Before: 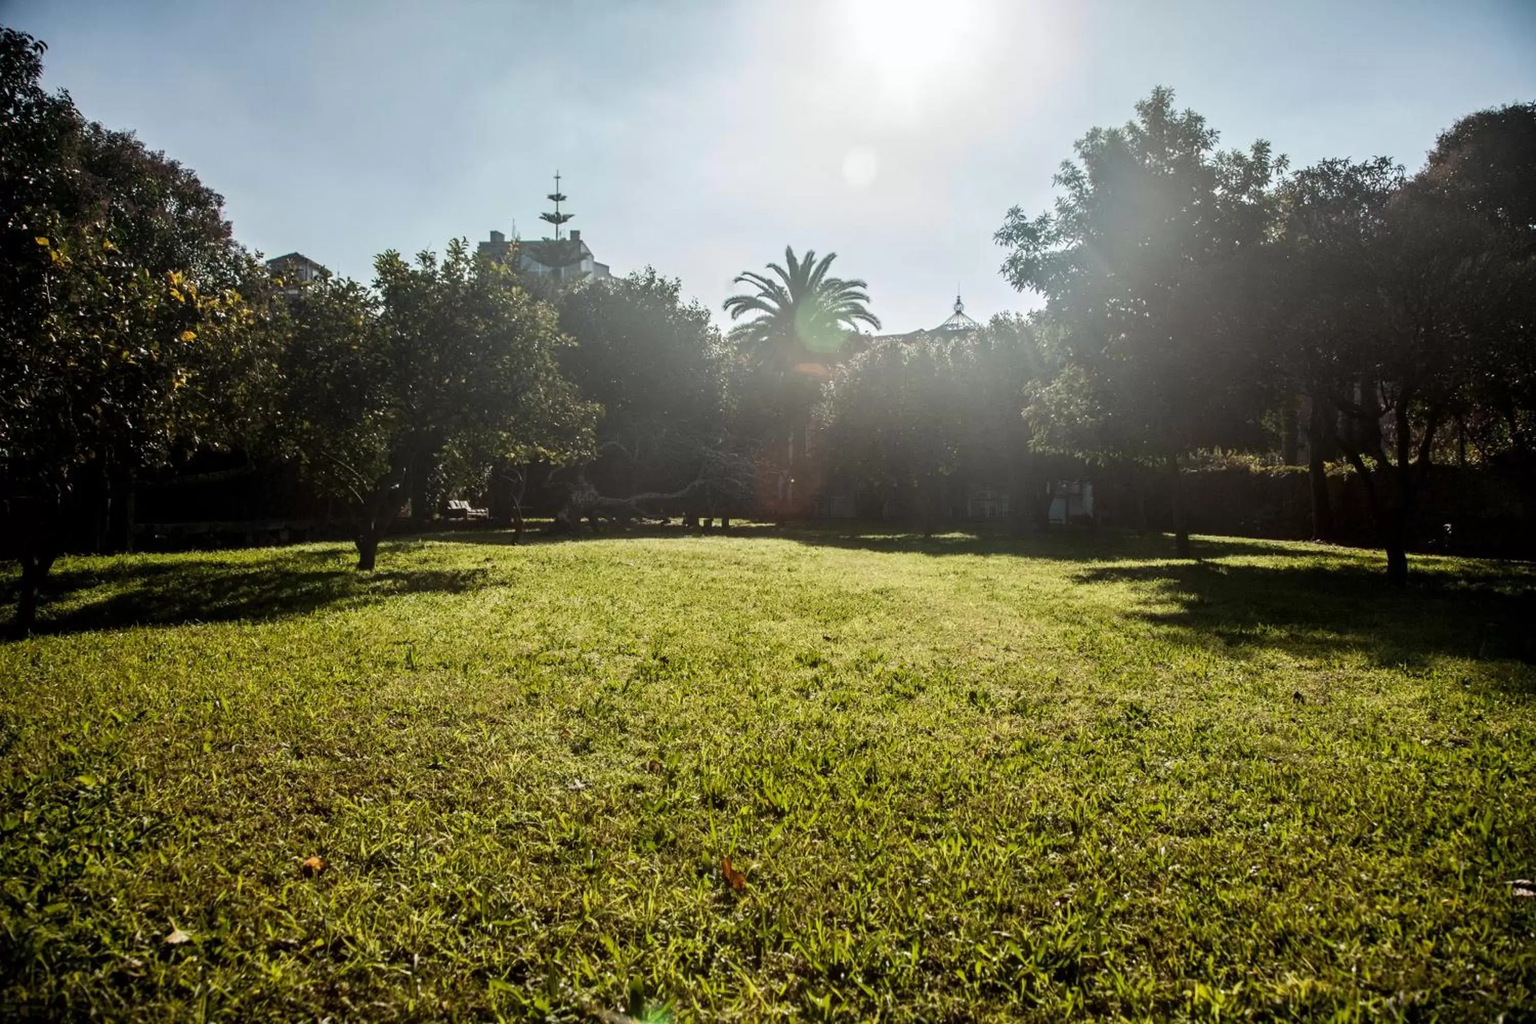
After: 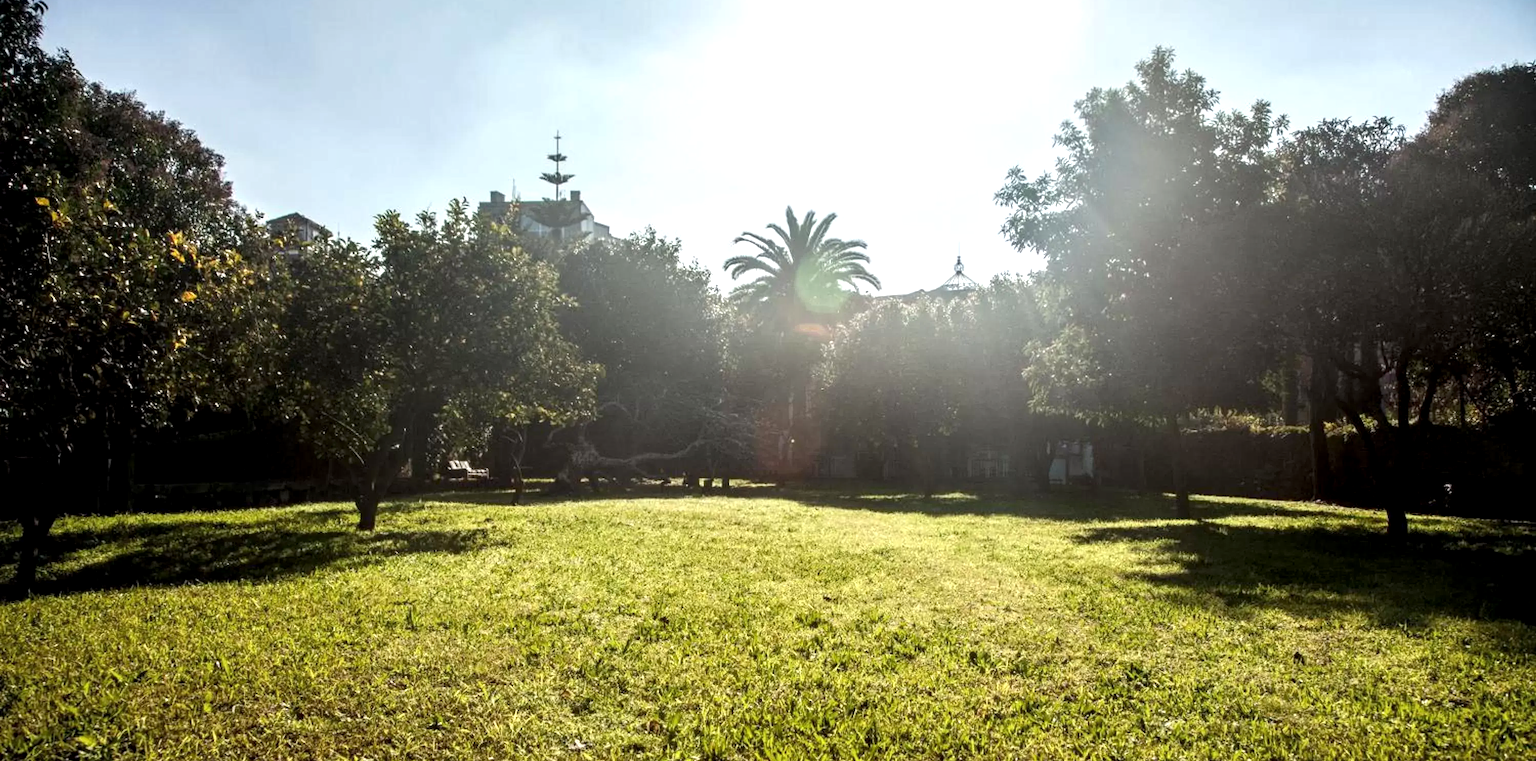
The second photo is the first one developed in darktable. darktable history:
local contrast: highlights 107%, shadows 101%, detail 119%, midtone range 0.2
exposure: black level correction 0.001, exposure 0.499 EV, compensate highlight preservation false
crop: top 3.949%, bottom 21.637%
